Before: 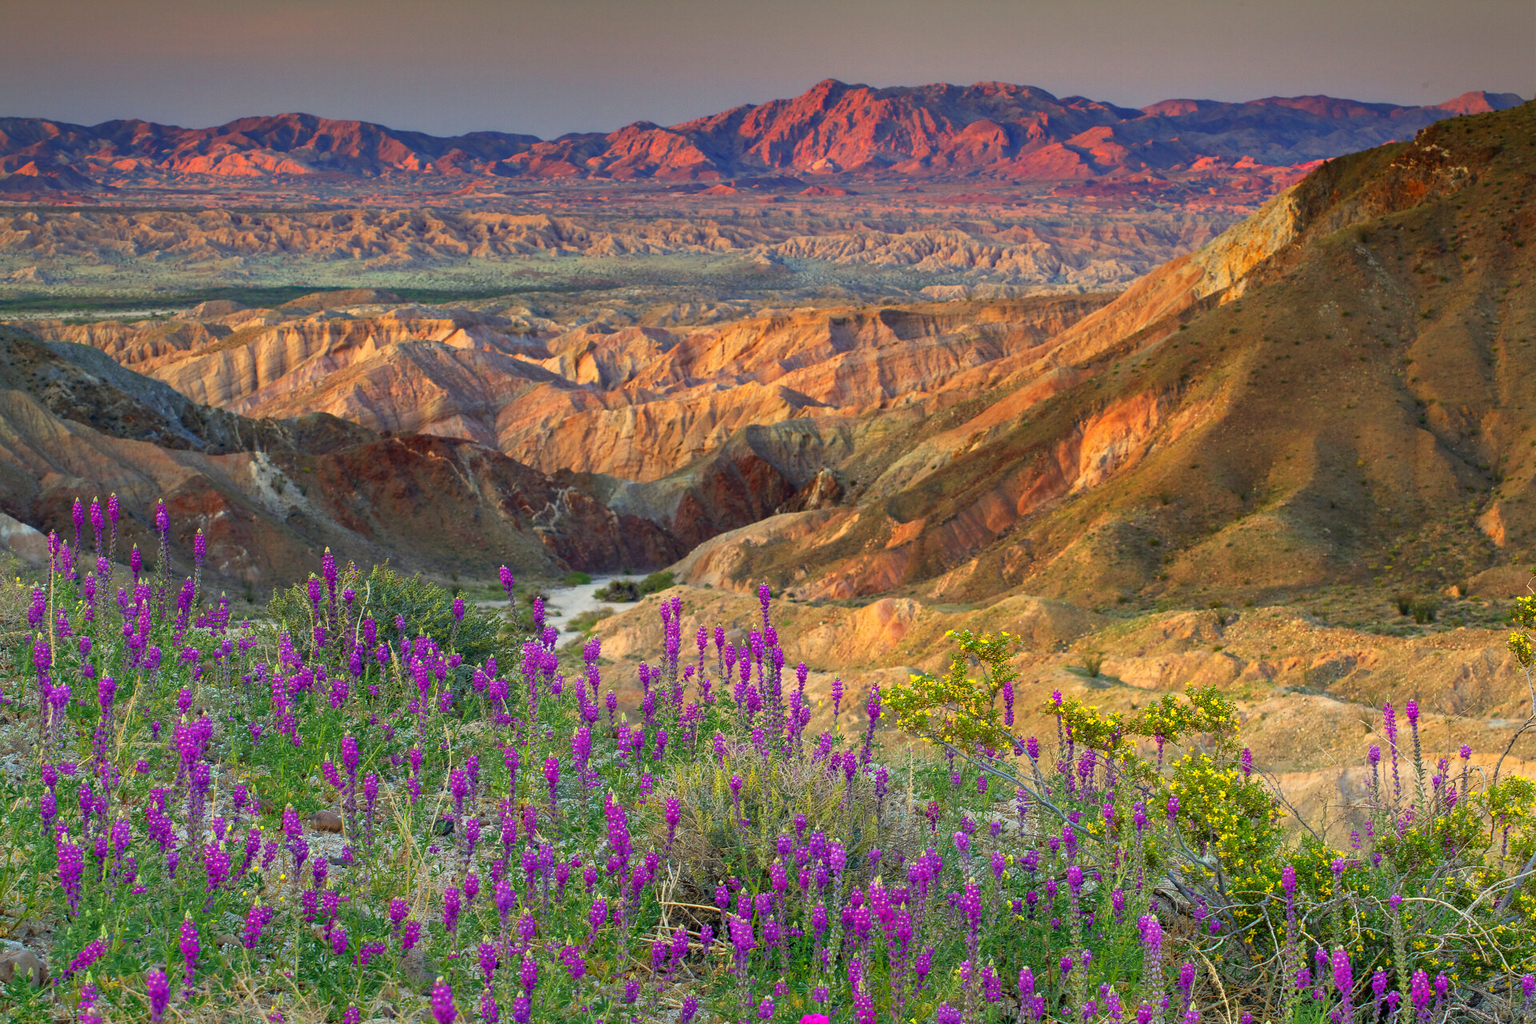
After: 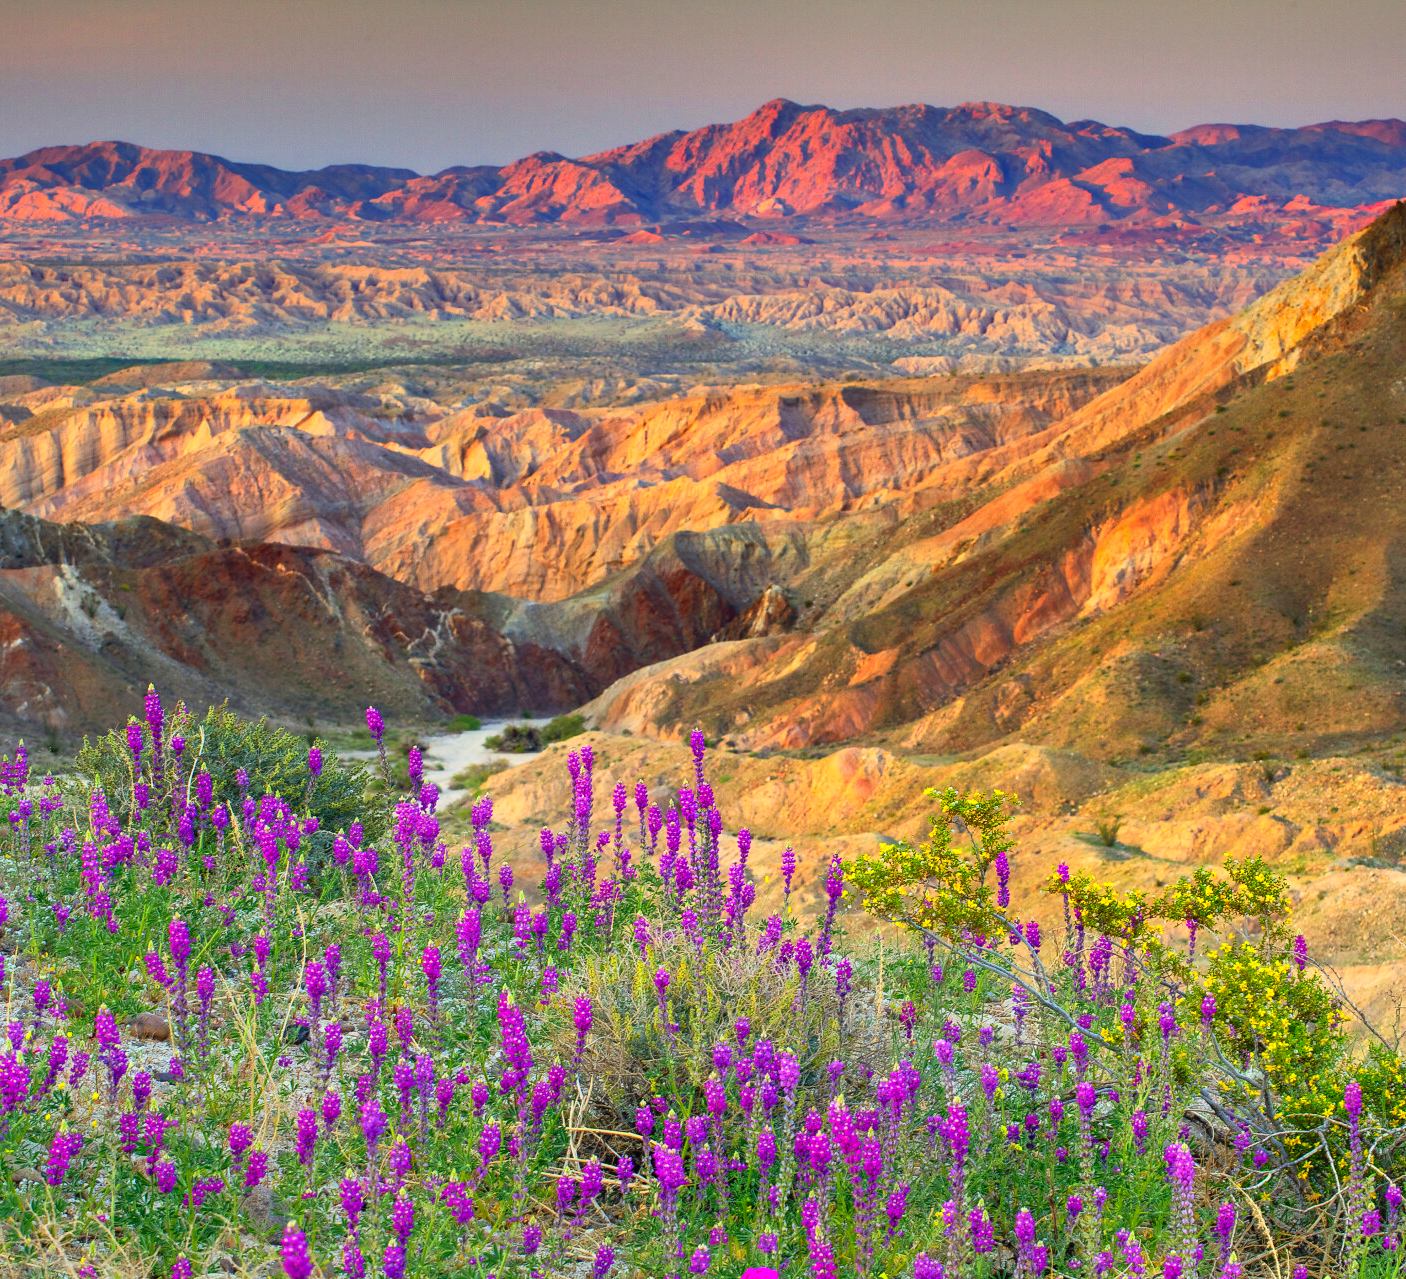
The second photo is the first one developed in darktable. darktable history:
shadows and highlights: low approximation 0.01, soften with gaussian
contrast brightness saturation: contrast 0.2, brightness 0.16, saturation 0.22
crop: left 13.443%, right 13.31%
